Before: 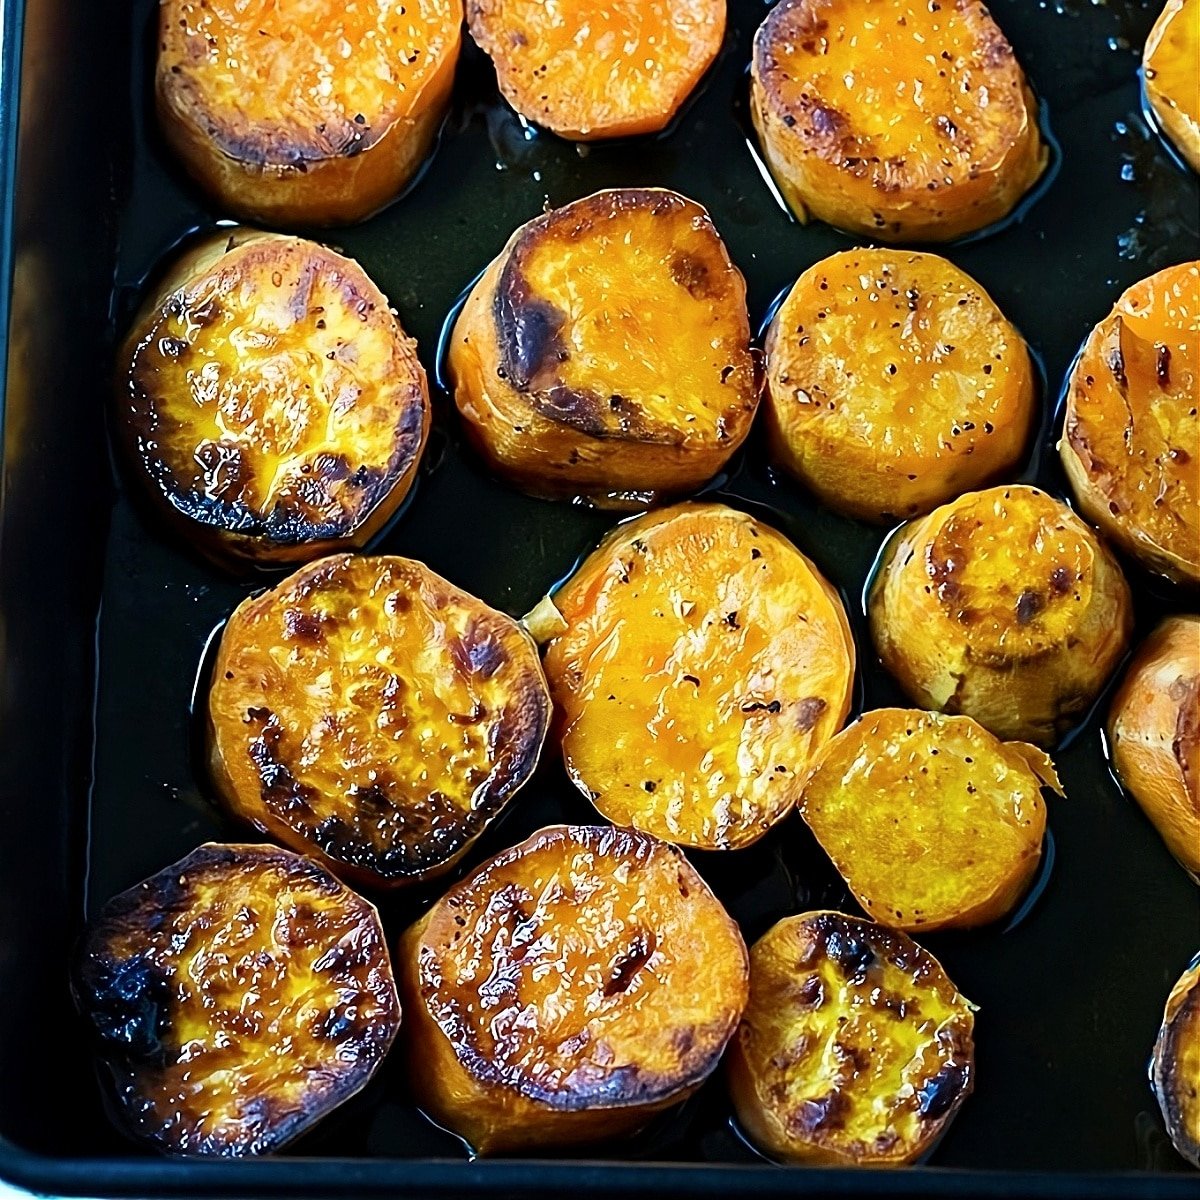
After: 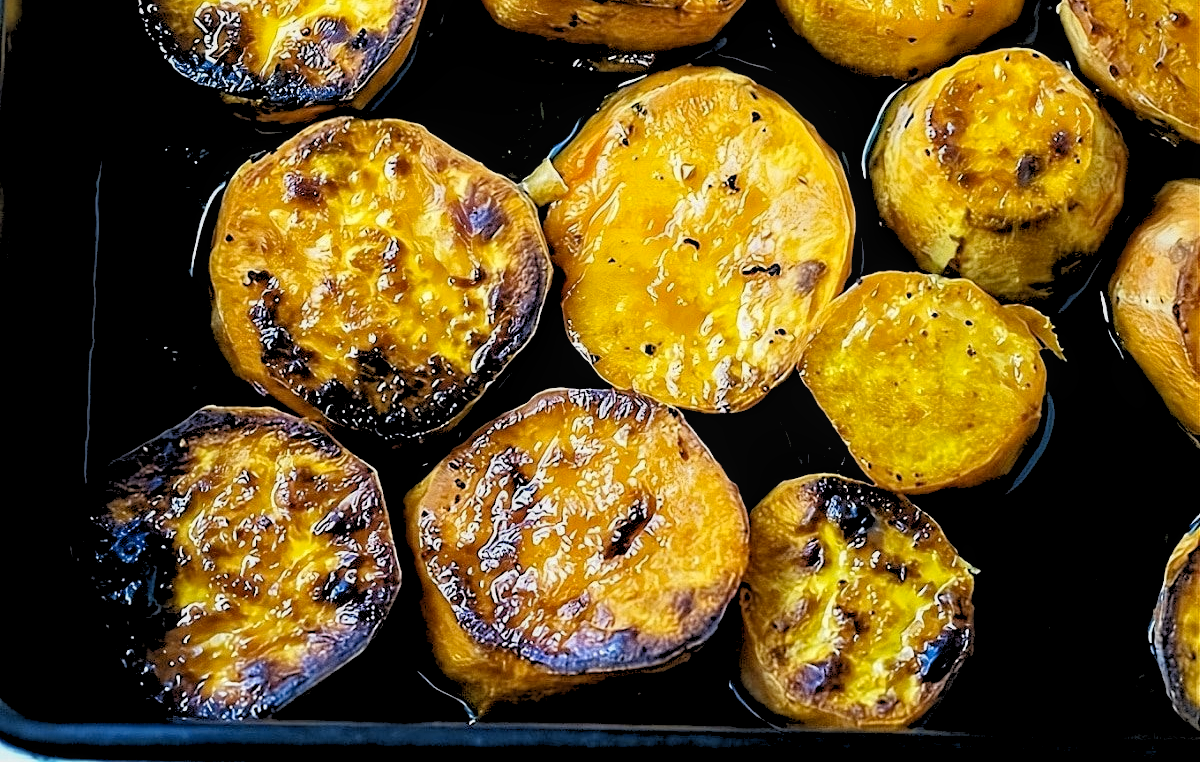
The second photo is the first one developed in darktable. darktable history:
crop and rotate: top 36.435%
rgb levels: preserve colors sum RGB, levels [[0.038, 0.433, 0.934], [0, 0.5, 1], [0, 0.5, 1]]
local contrast: highlights 99%, shadows 86%, detail 160%, midtone range 0.2
color contrast: green-magenta contrast 0.8, blue-yellow contrast 1.1, unbound 0
